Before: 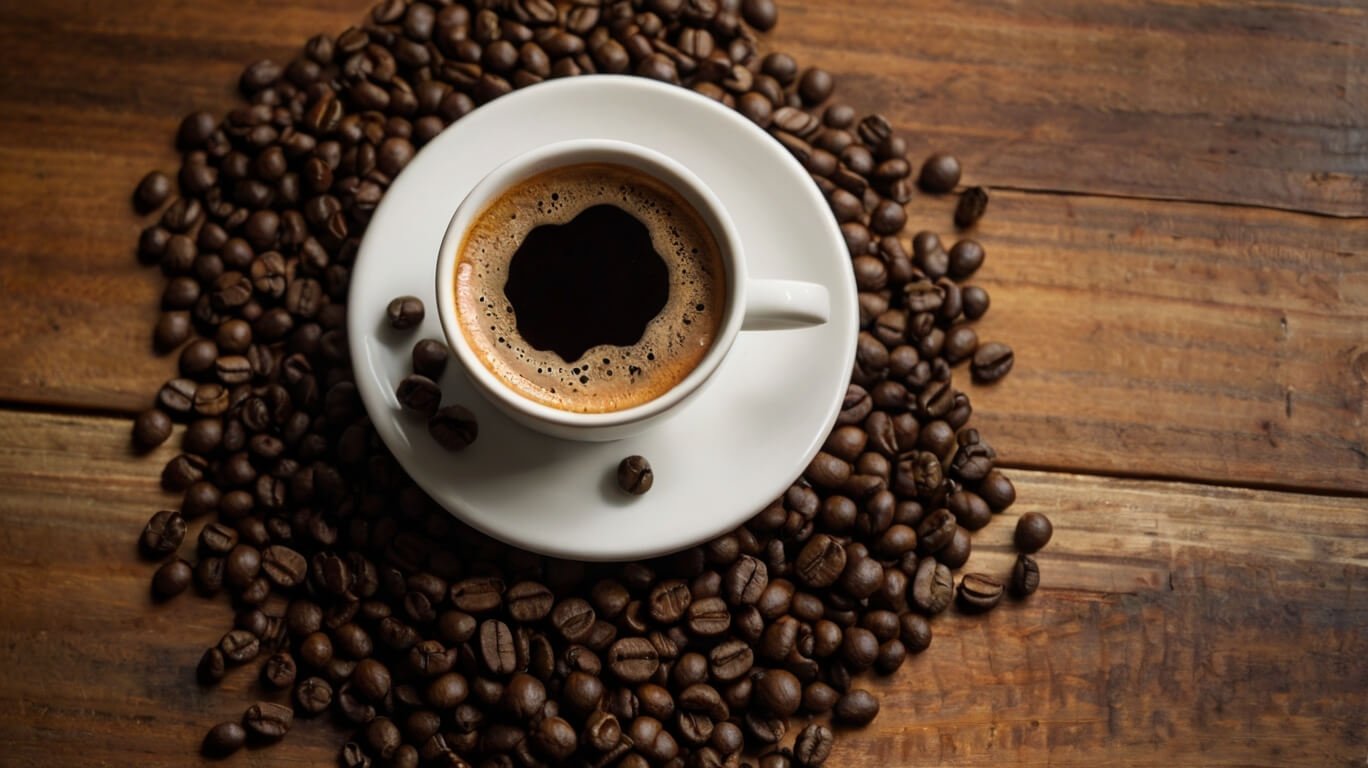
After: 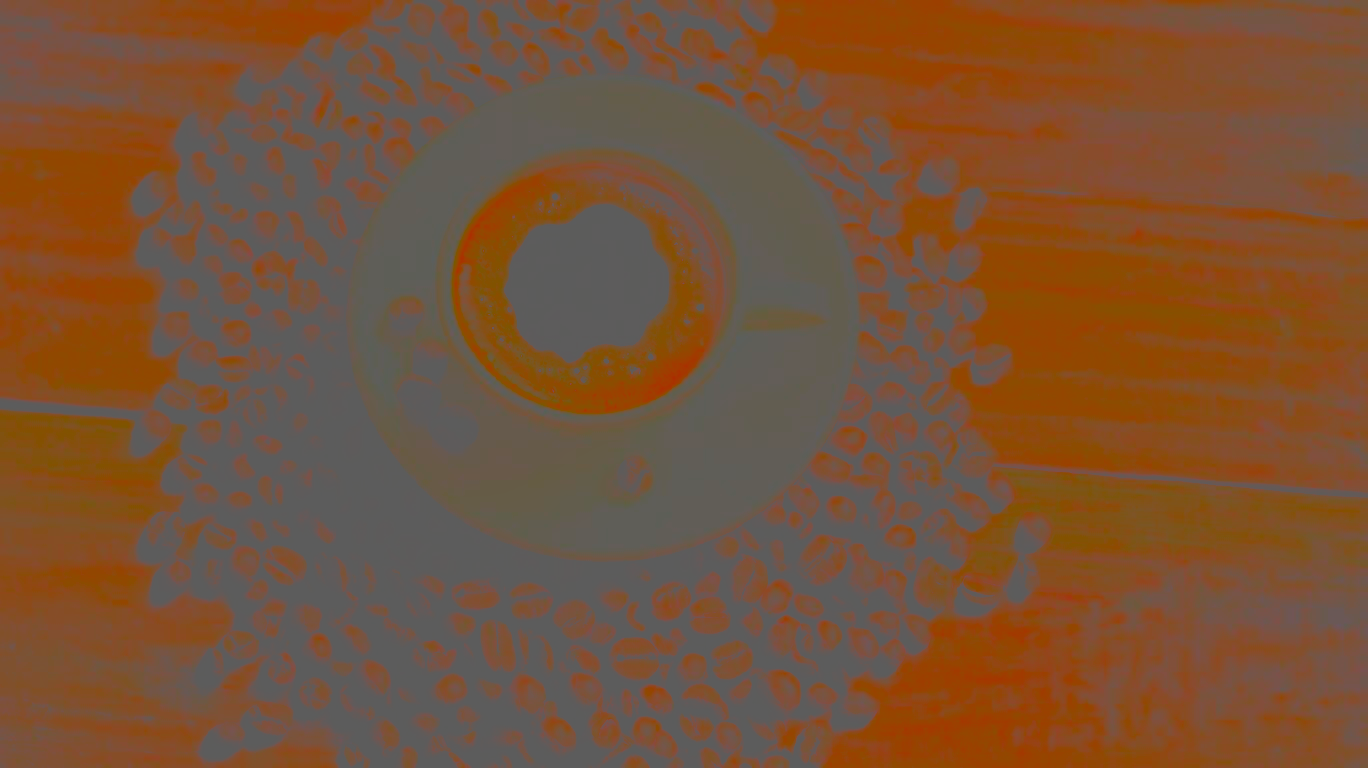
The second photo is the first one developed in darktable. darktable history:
filmic rgb: hardness 4.17
contrast brightness saturation: contrast -0.99, brightness -0.17, saturation 0.75
